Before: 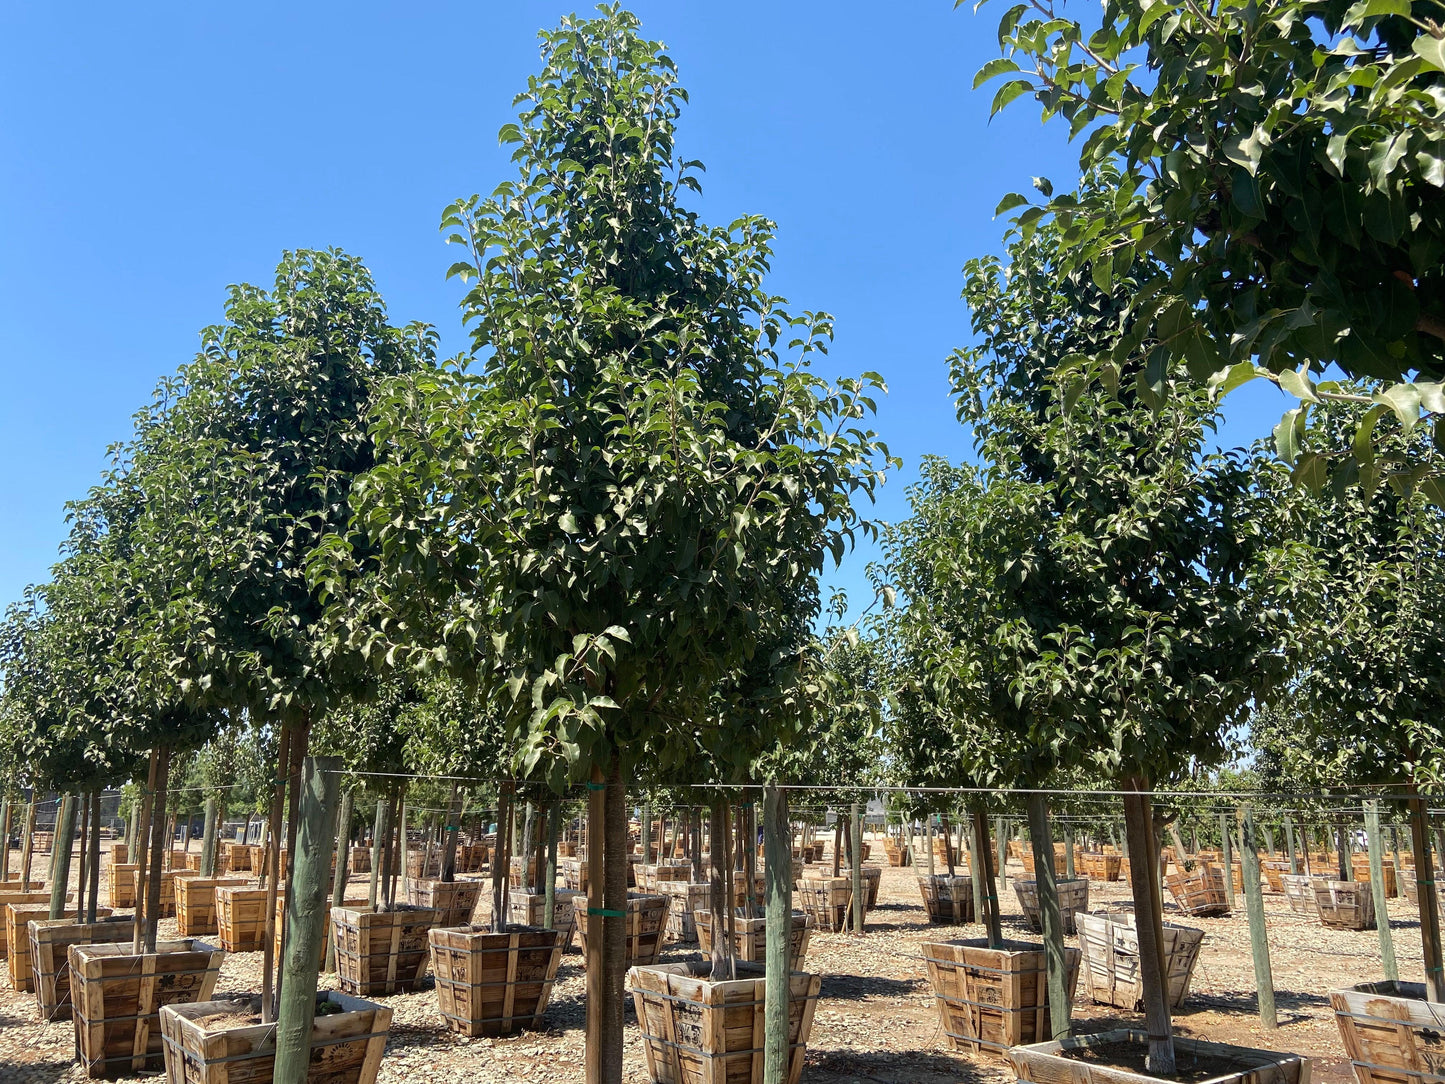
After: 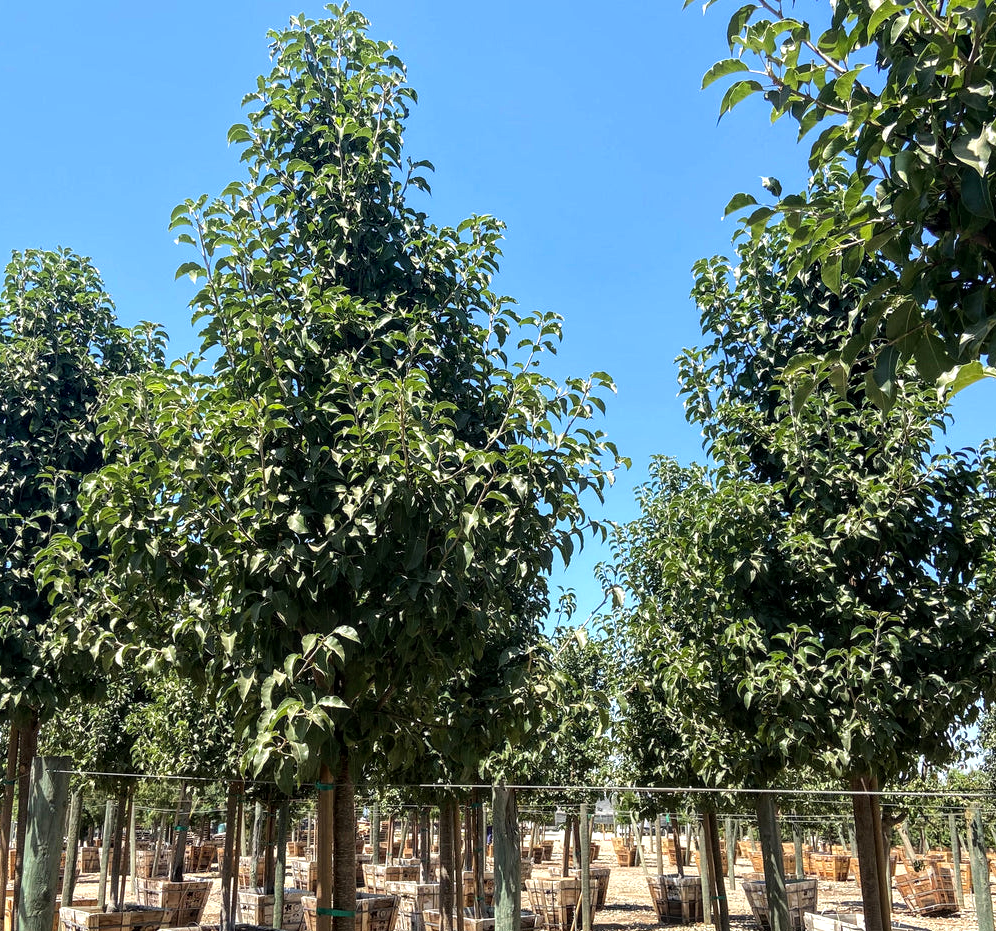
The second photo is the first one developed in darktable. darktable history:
tone equalizer: -8 EV -0.39 EV, -7 EV -0.361 EV, -6 EV -0.354 EV, -5 EV -0.19 EV, -3 EV 0.218 EV, -2 EV 0.304 EV, -1 EV 0.404 EV, +0 EV 0.402 EV
local contrast: detail 130%
crop: left 18.758%, right 12.311%, bottom 14.061%
